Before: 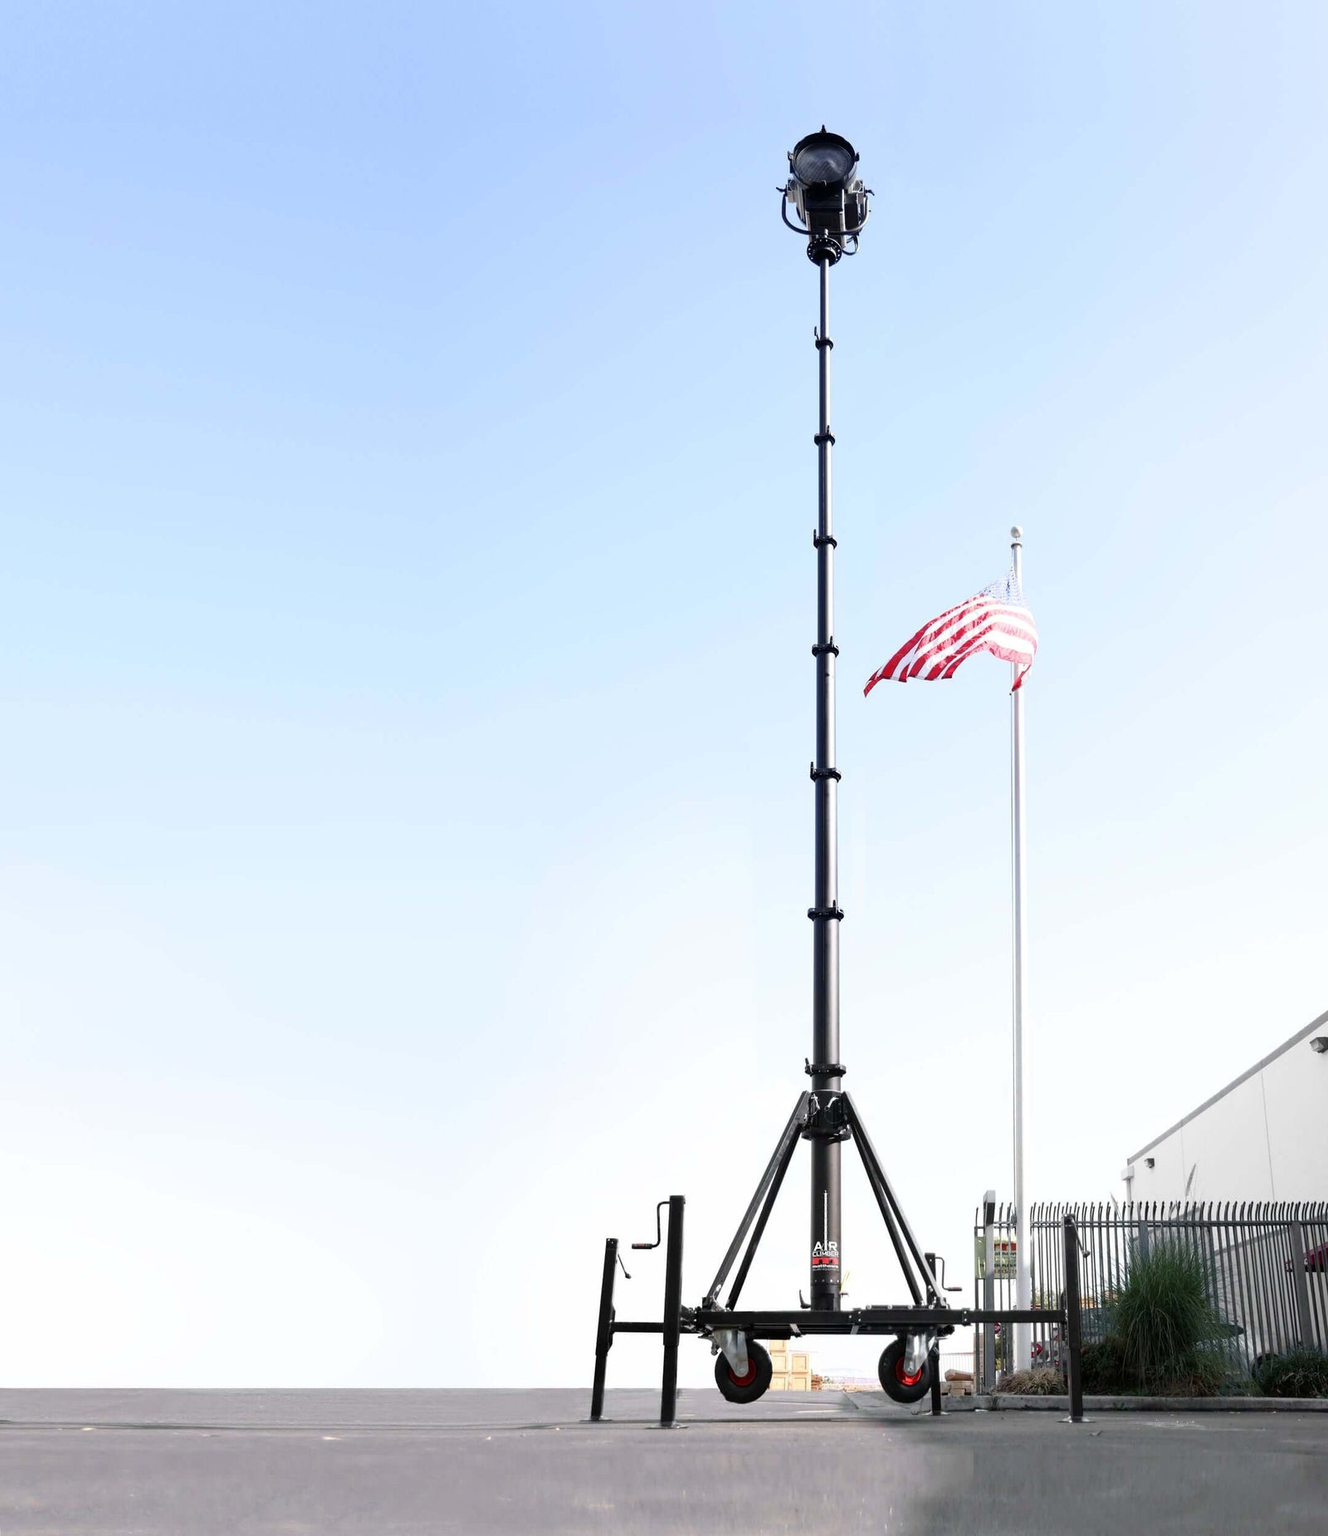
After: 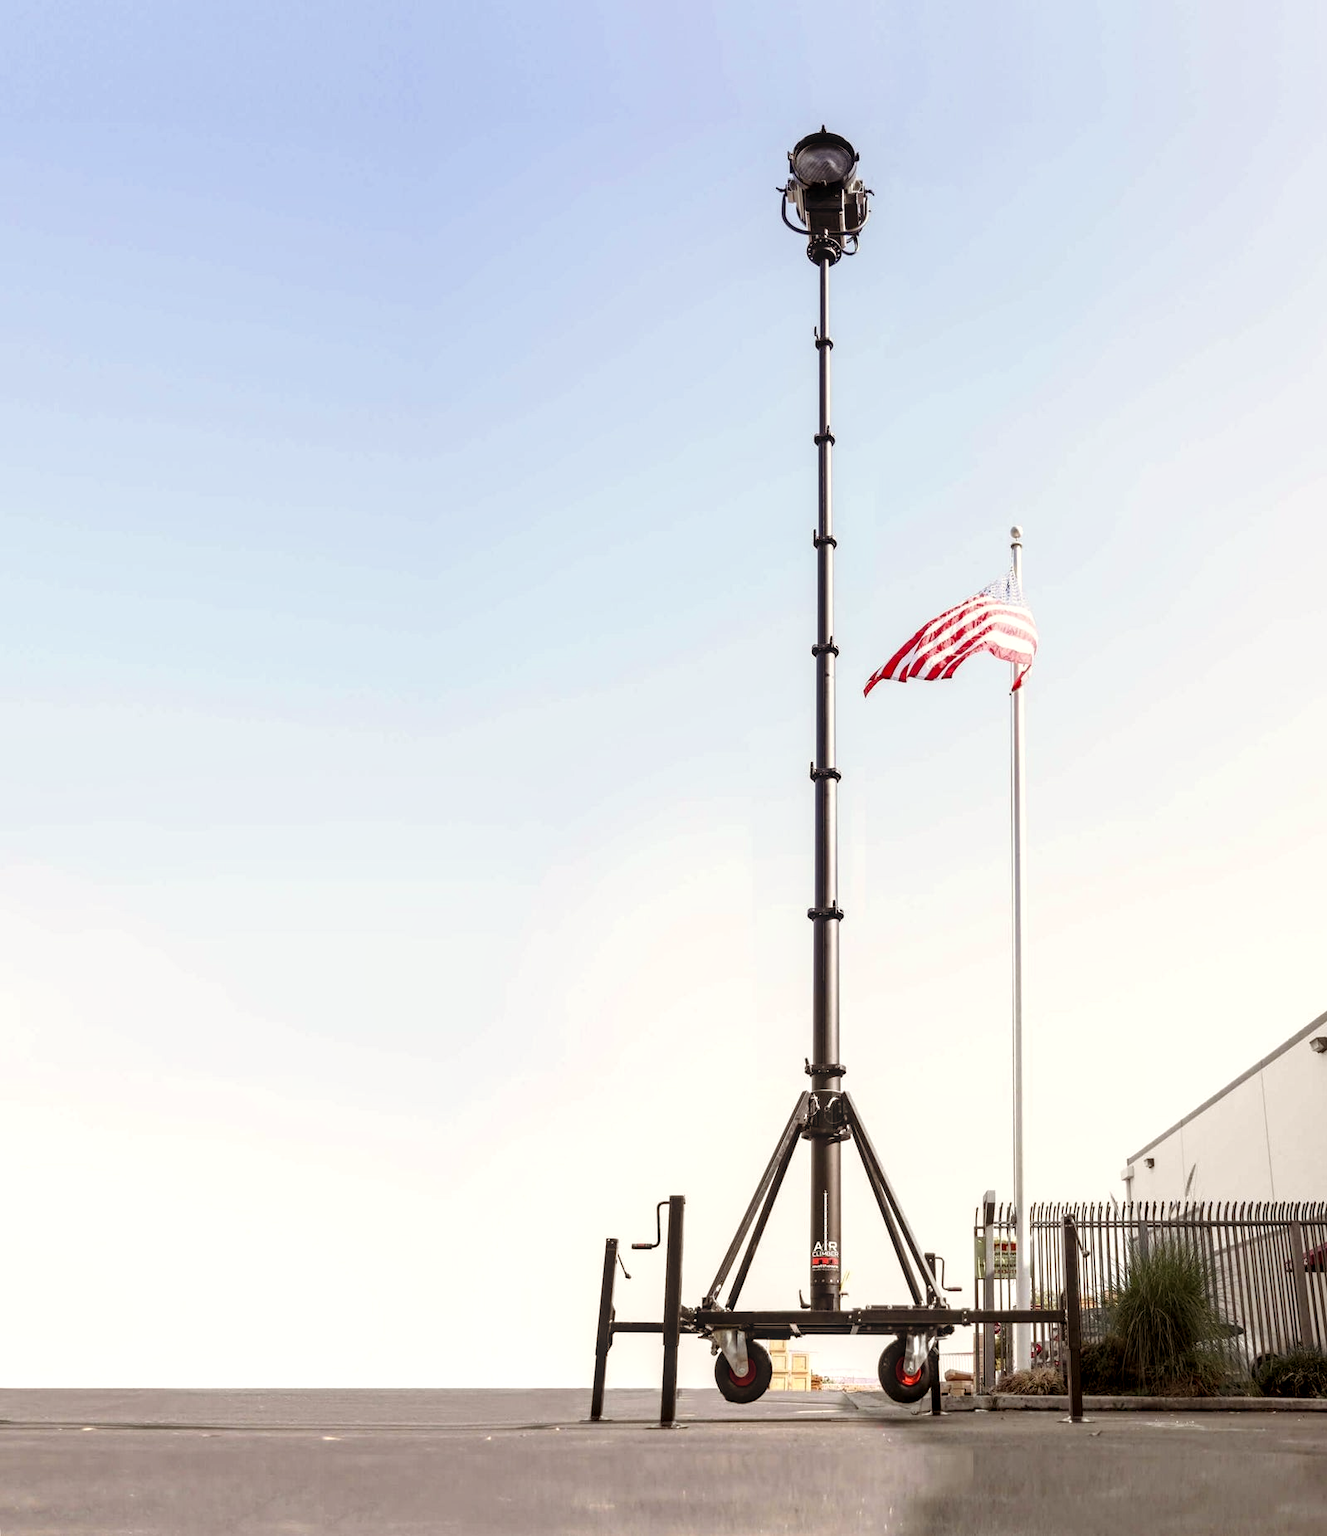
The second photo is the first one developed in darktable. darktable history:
color balance rgb: shadows lift › chroma 4.41%, shadows lift › hue 27°, power › chroma 2.5%, power › hue 70°, highlights gain › chroma 1%, highlights gain › hue 27°, saturation formula JzAzBz (2021)
local contrast: highlights 61%, detail 143%, midtone range 0.428
